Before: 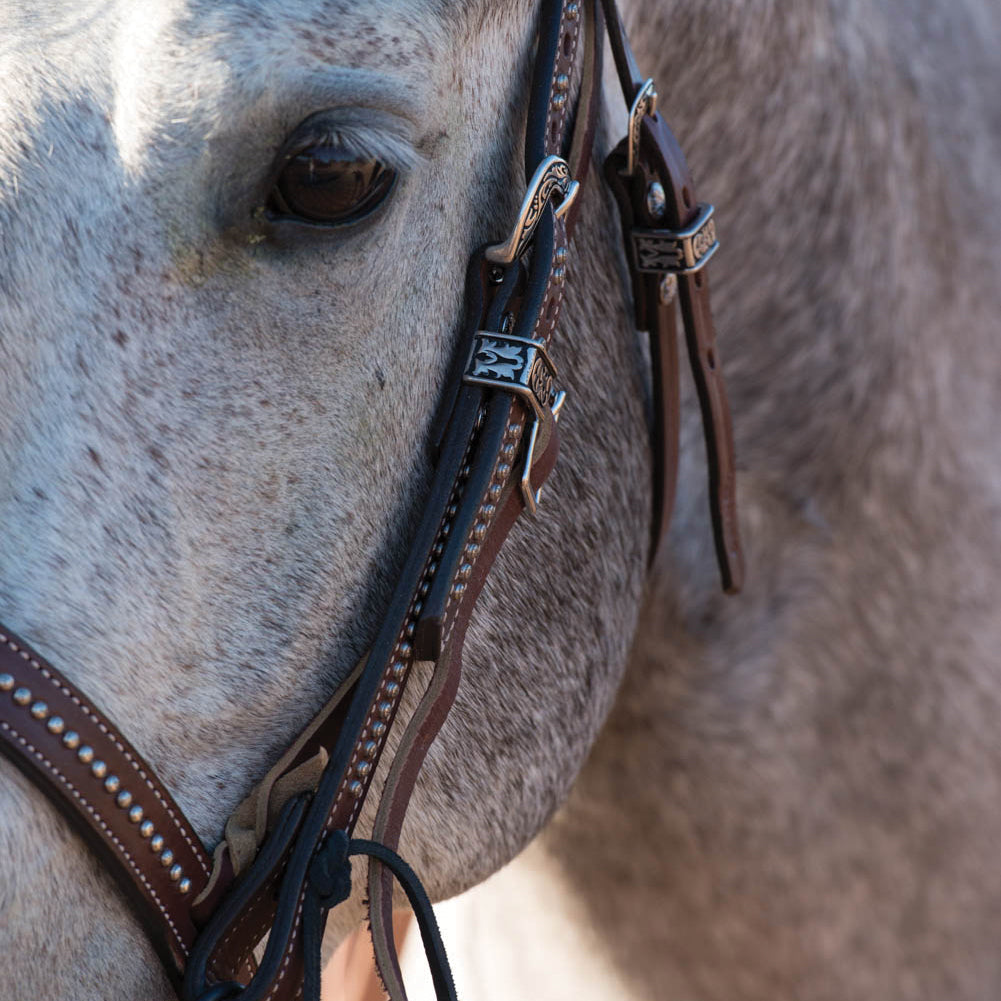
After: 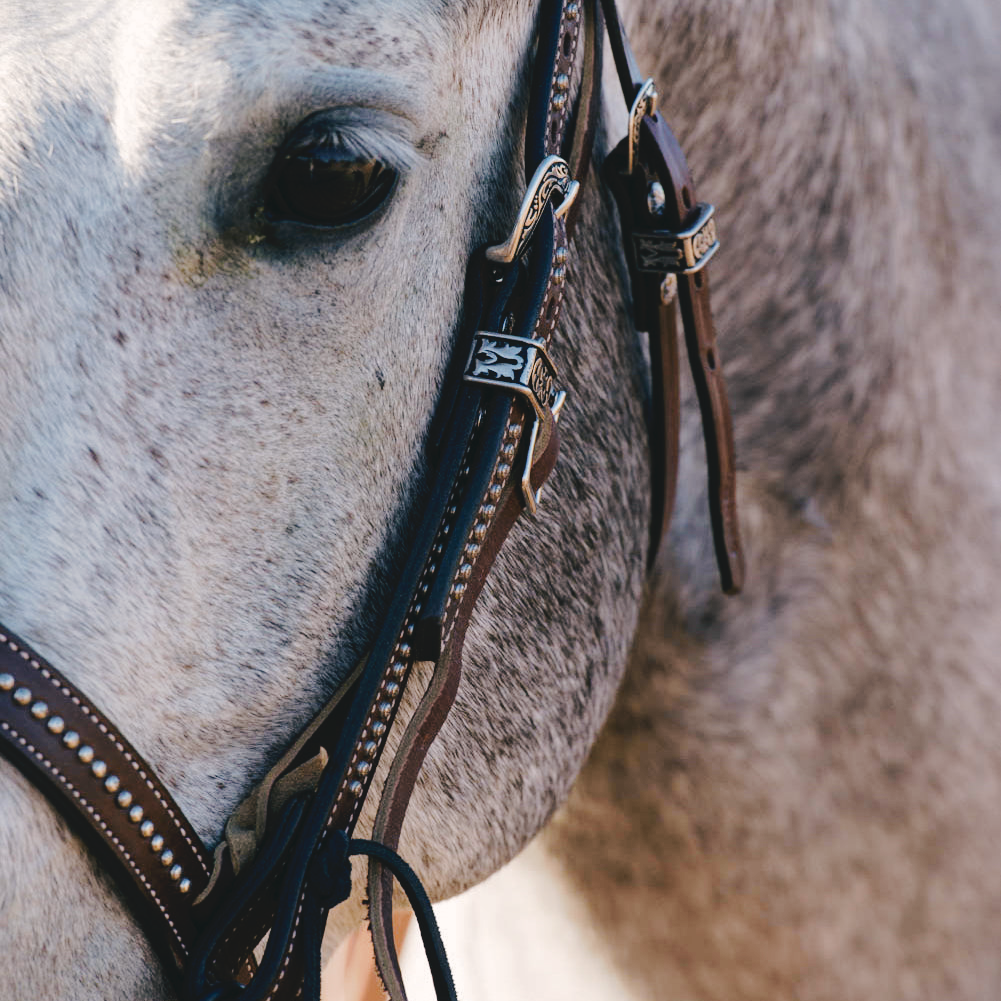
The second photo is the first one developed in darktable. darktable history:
tone curve: curves: ch0 [(0, 0) (0.003, 0.058) (0.011, 0.061) (0.025, 0.065) (0.044, 0.076) (0.069, 0.083) (0.1, 0.09) (0.136, 0.102) (0.177, 0.145) (0.224, 0.196) (0.277, 0.278) (0.335, 0.375) (0.399, 0.486) (0.468, 0.578) (0.543, 0.651) (0.623, 0.717) (0.709, 0.783) (0.801, 0.838) (0.898, 0.91) (1, 1)], preserve colors none
color look up table: target L [91.04, 88.06, 89.14, 86.89, 82.97, 73.06, 58.18, 49.12, 46.17, 27.13, 31.72, 18.75, 200.71, 83.65, 75.54, 71.93, 65.82, 53.87, 56.56, 51.3, 49.61, 49.04, 34.45, 34.59, 30.3, 15.92, 78.73, 81.48, 77.55, 70.76, 61.85, 55.97, 55.03, 52.87, 45.23, 36.79, 36.17, 26.67, 19.15, 15.36, 7.001, 4.276, 97.29, 92.22, 89.99, 61.94, 55.64, 53.5, 29.34], target a [-18.95, -12.46, -8.82, -24.02, -37.67, -27.65, -44.45, -26.58, -2.268, -17.62, -16.56, -9.479, 0, 10.65, -0.147, 37.35, 30.06, 58.45, 1.656, 68.51, 63.91, 38.21, 18.43, 34.18, 31.58, 0.211, 9.092, 30.33, 3.3, 47.97, 16.55, 19.61, 18.62, 64.44, 41.59, 14.14, 41.25, 33.07, 22.71, 2.548, 29.27, -1.287, -1.124, -24.17, -13.41, -23.1, 0.048, -10.13, -6.287], target b [39.57, 5.701, 22.18, 9.249, 26.15, 10.13, 30.45, 29.68, 38.21, 14.17, 0.275, 2.26, -0.001, 31.56, 74.7, 10.74, 39.13, 25.91, 30.78, 10.72, 49.92, 45, 10.07, 42.6, 23.45, 20.57, -4.375, -17.27, -21.96, -34.31, -49.06, -36.28, -9.192, -21.68, 2.478, -65.78, -54.87, -37.79, -9.963, -18.29, -38.6, -6.53, 0.37, -8.442, -9.006, -25.56, -16.78, -47.29, -16.11], num patches 49
